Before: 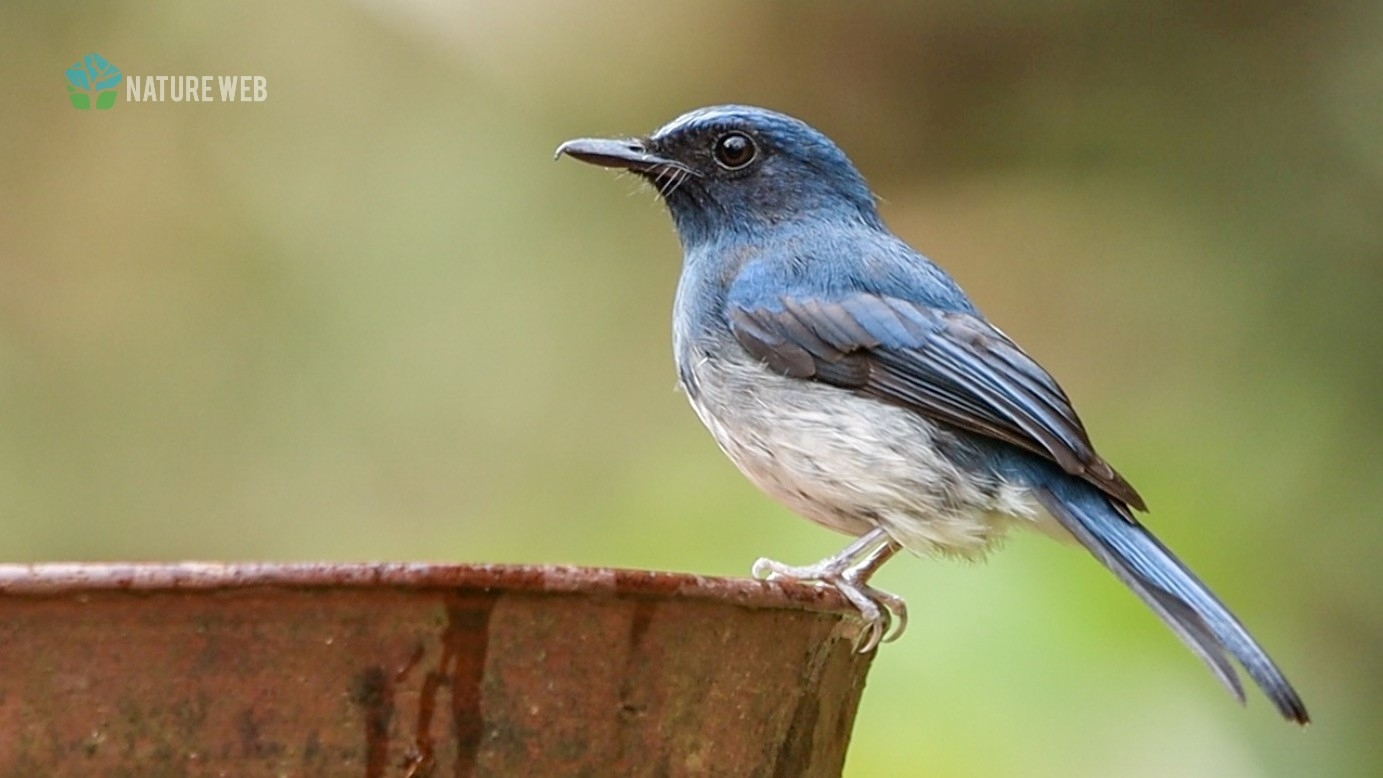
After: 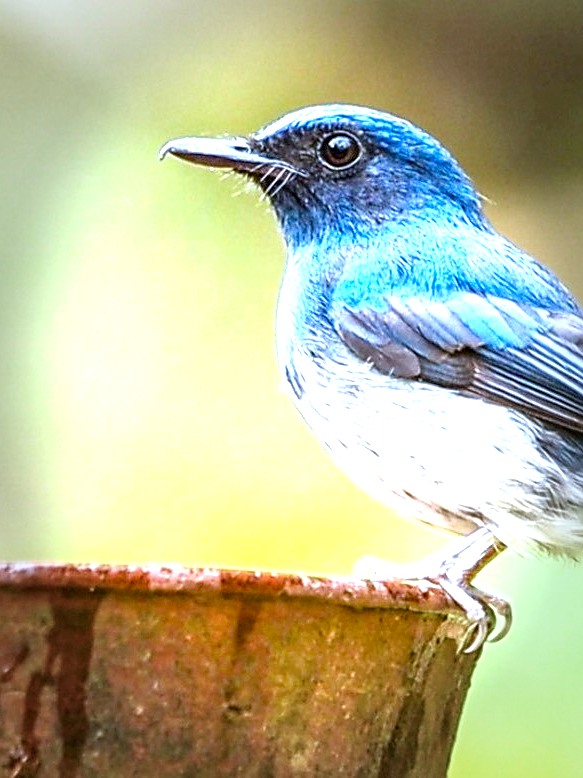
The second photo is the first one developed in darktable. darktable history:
vignetting: fall-off start 66.7%, fall-off radius 39.74%, brightness -0.576, saturation -0.258, automatic ratio true, width/height ratio 0.671, dithering 16-bit output
color balance rgb: linear chroma grading › global chroma 15%, perceptual saturation grading › global saturation 30%
local contrast: detail 150%
crop: left 28.583%, right 29.231%
white balance: red 0.926, green 1.003, blue 1.133
exposure: black level correction 0, exposure 1.6 EV, compensate exposure bias true, compensate highlight preservation false
sharpen: radius 1.864, amount 0.398, threshold 1.271
